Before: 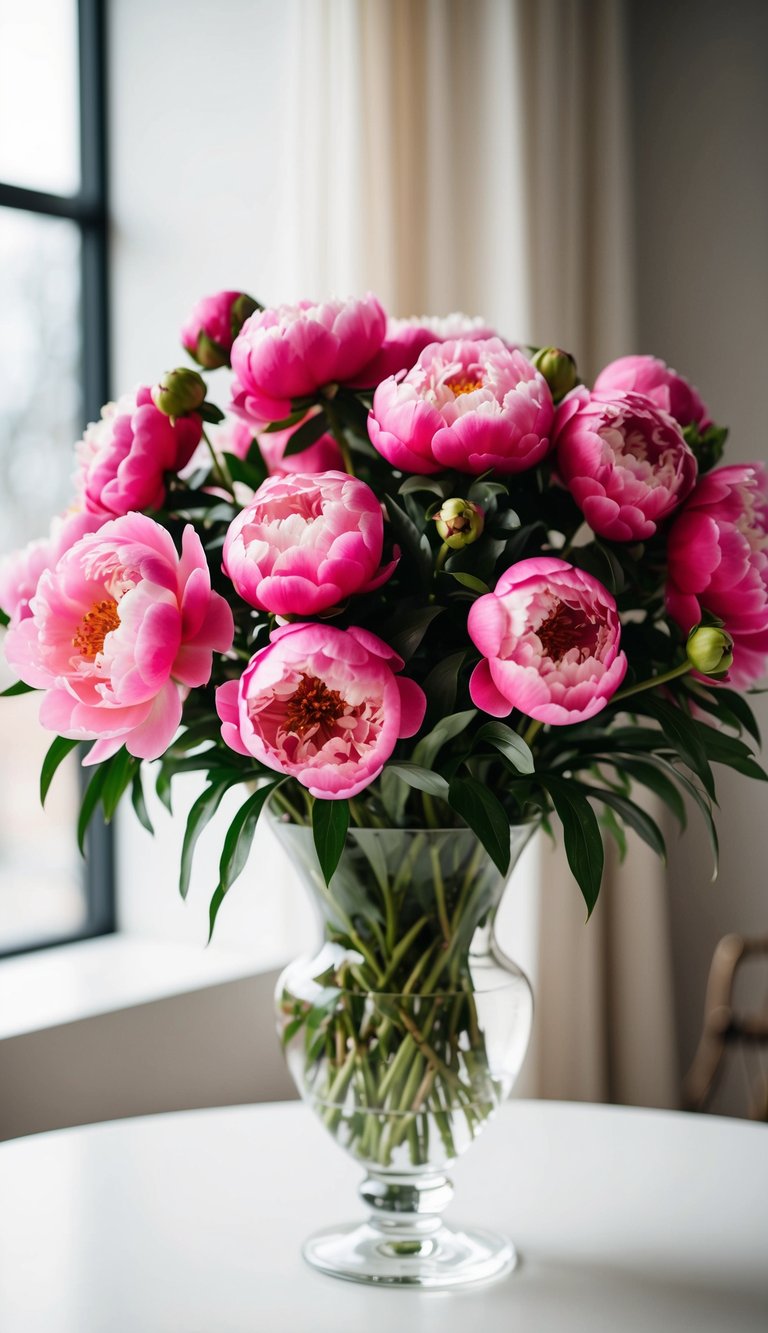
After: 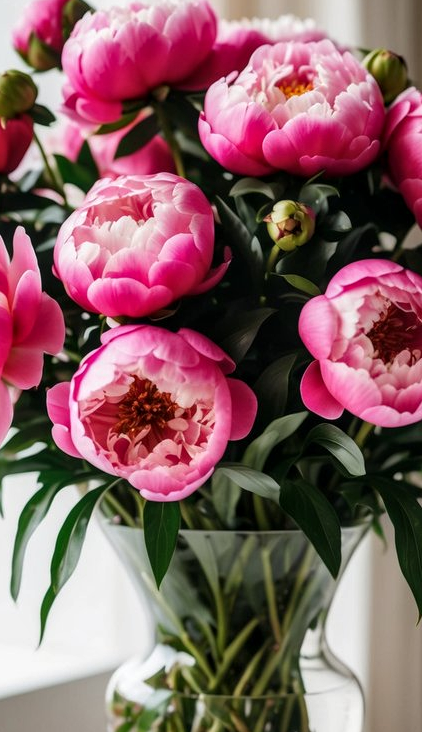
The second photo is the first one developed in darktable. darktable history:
crop and rotate: left 22.057%, top 22.424%, right 22.868%, bottom 22.589%
local contrast: on, module defaults
